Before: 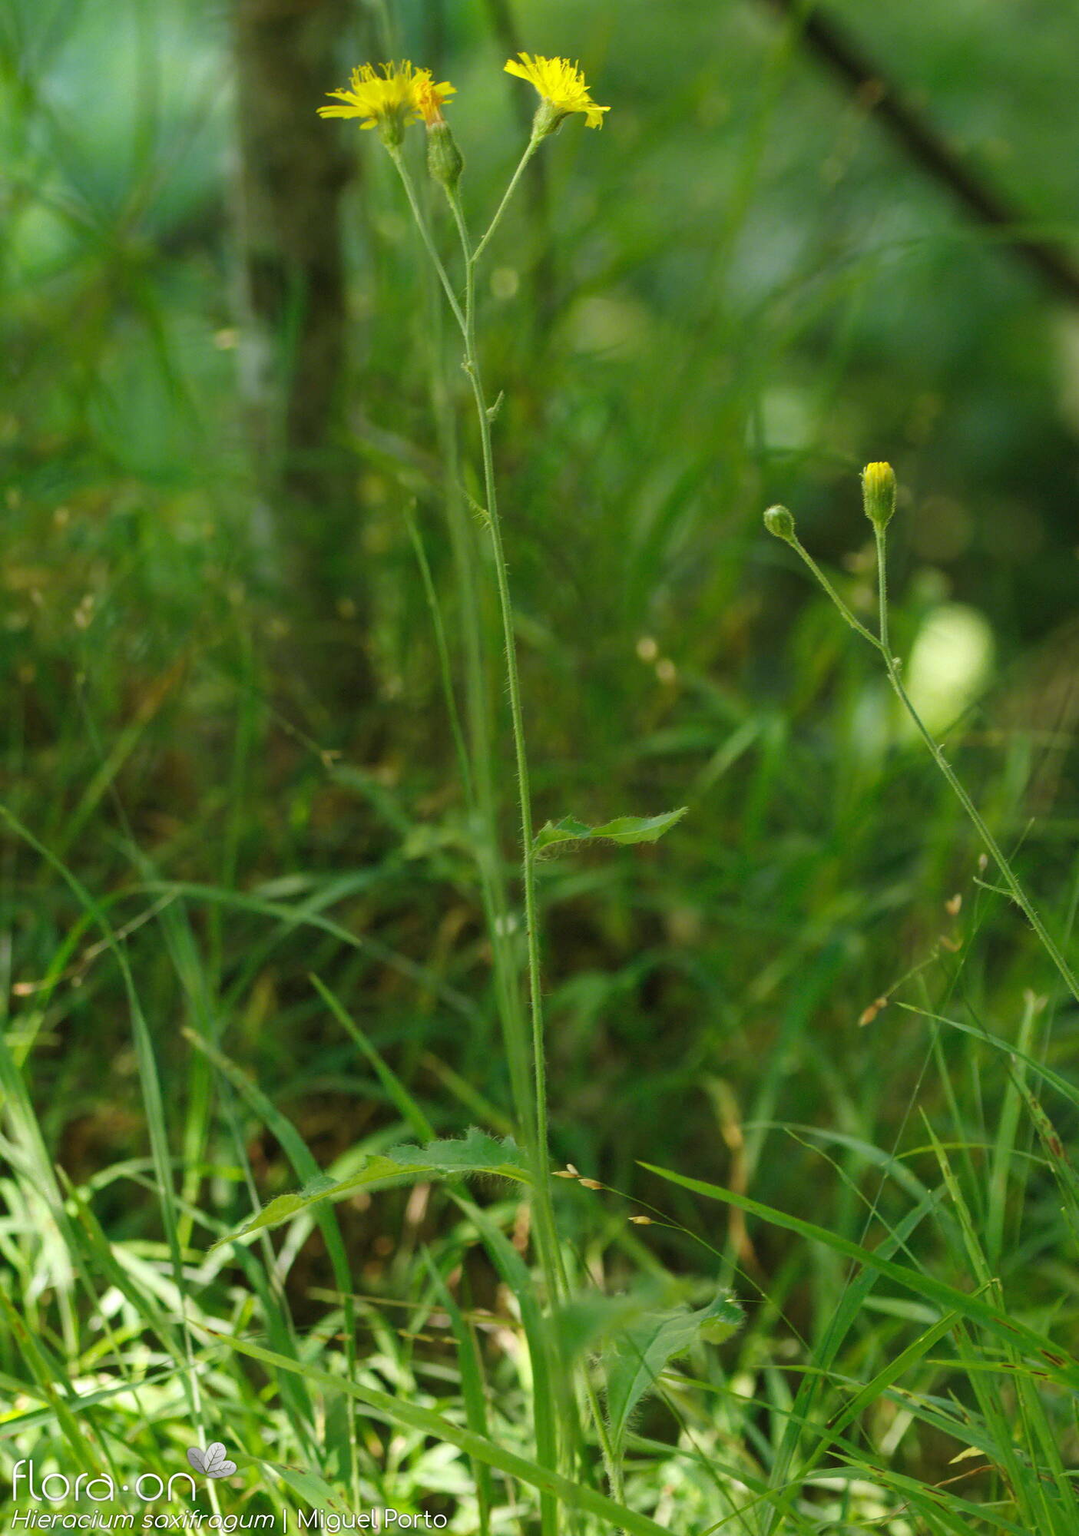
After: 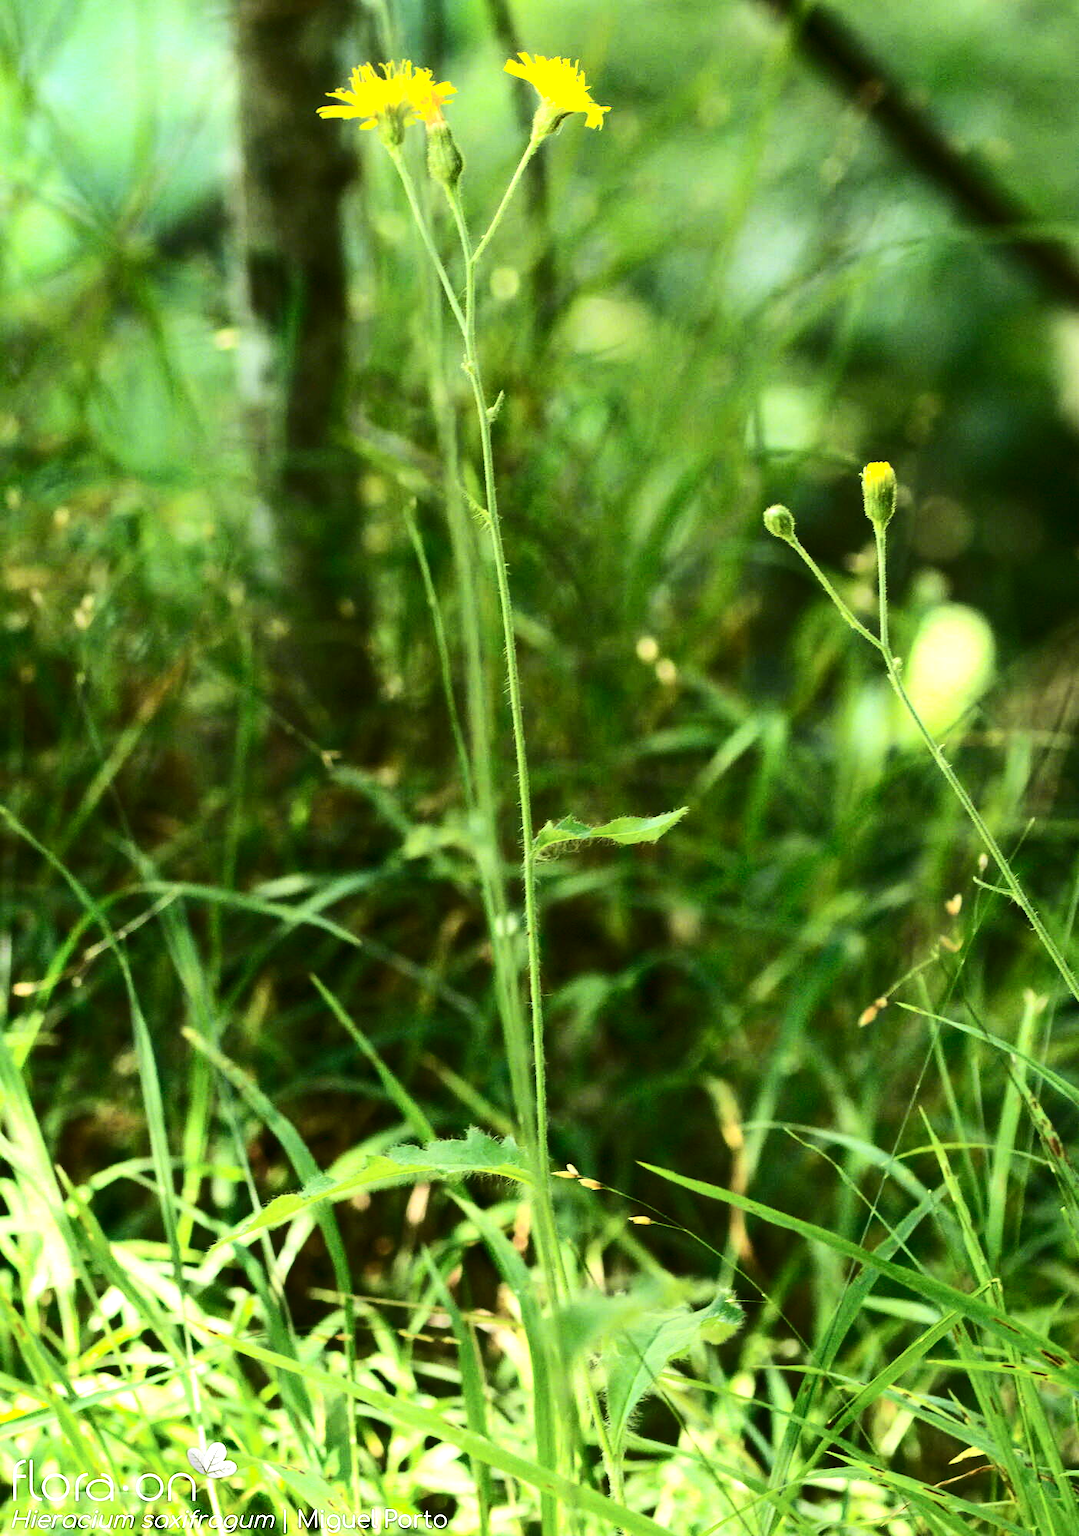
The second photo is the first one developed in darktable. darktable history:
tone equalizer: -8 EV -0.75 EV, -7 EV -0.7 EV, -6 EV -0.6 EV, -5 EV -0.4 EV, -3 EV 0.4 EV, -2 EV 0.6 EV, -1 EV 0.7 EV, +0 EV 0.75 EV, edges refinement/feathering 500, mask exposure compensation -1.57 EV, preserve details no
exposure: exposure 0.6 EV, compensate highlight preservation false
contrast brightness saturation: contrast 0.28
